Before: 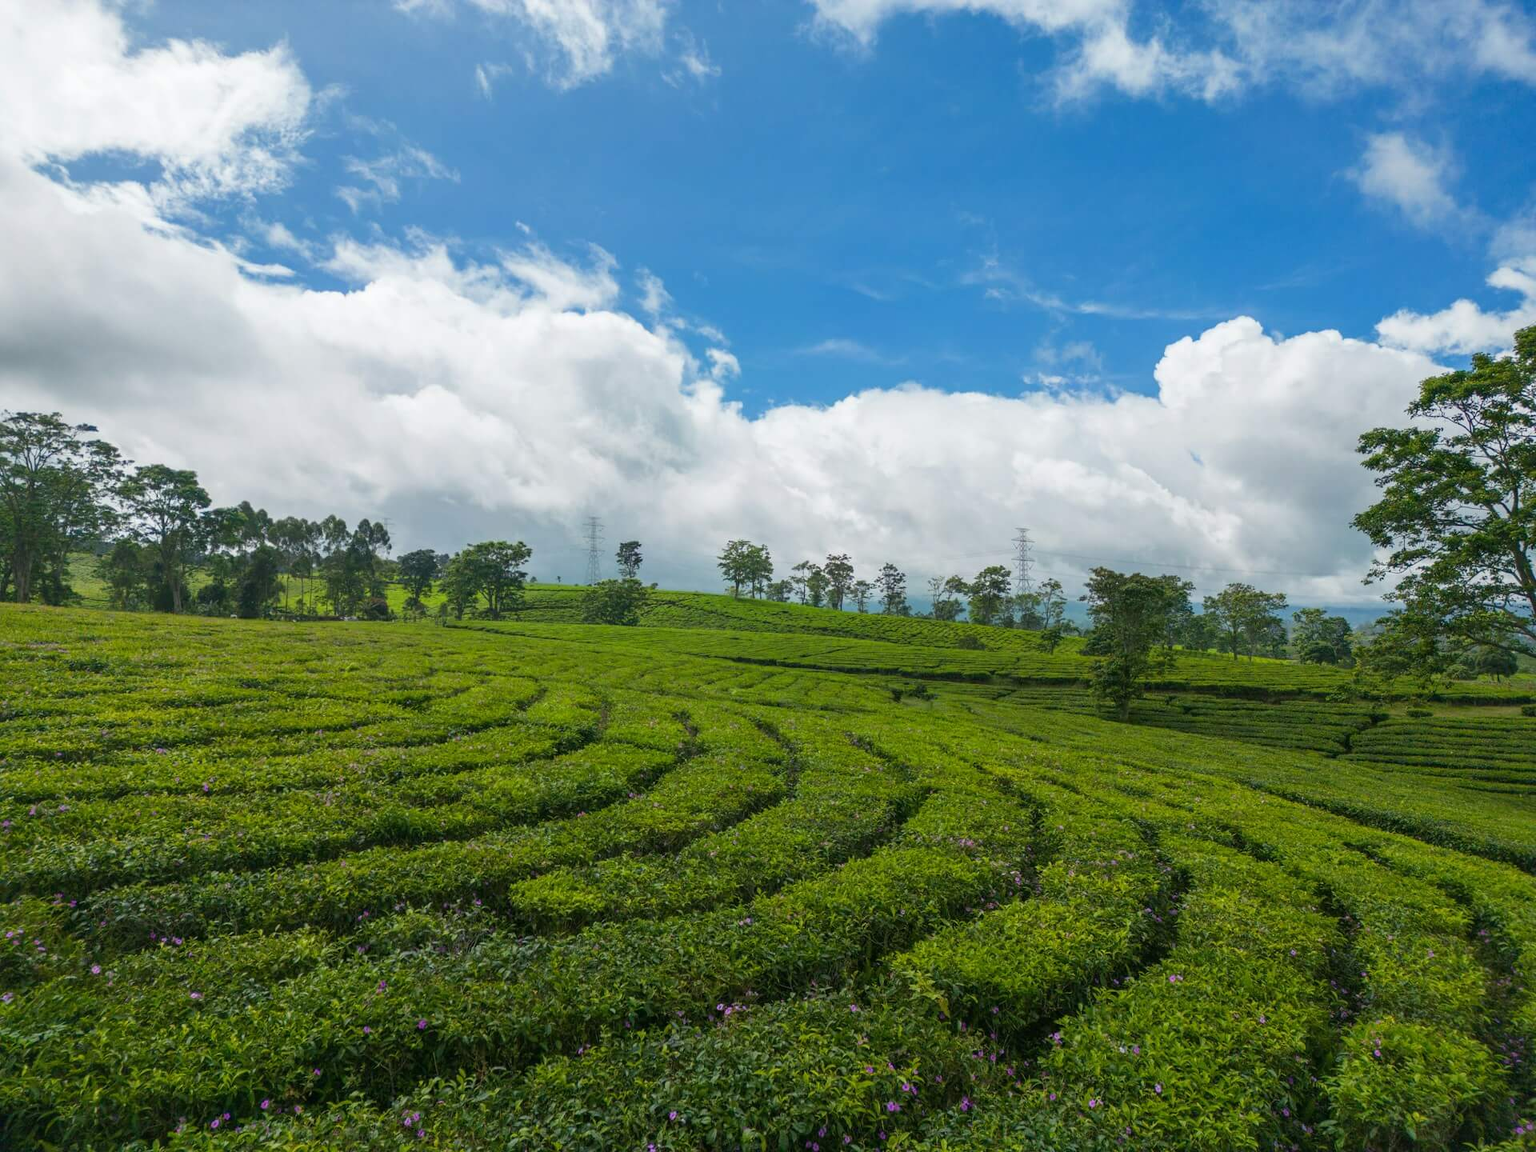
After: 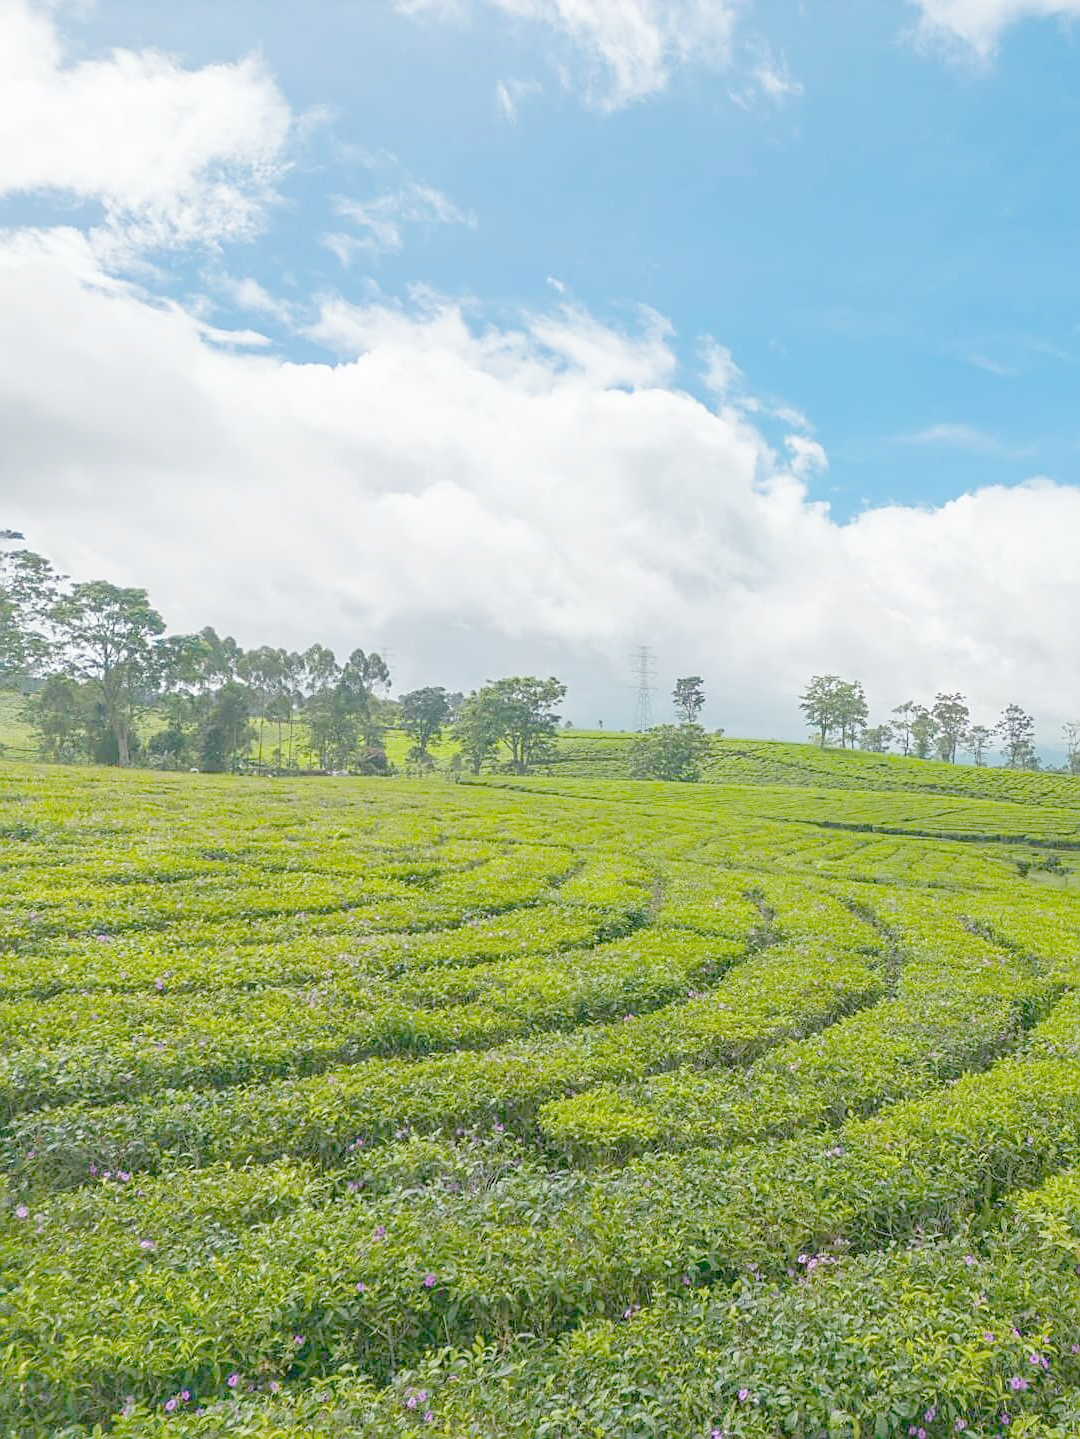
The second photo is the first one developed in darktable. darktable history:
sharpen: on, module defaults
crop: left 5.114%, right 38.589%
